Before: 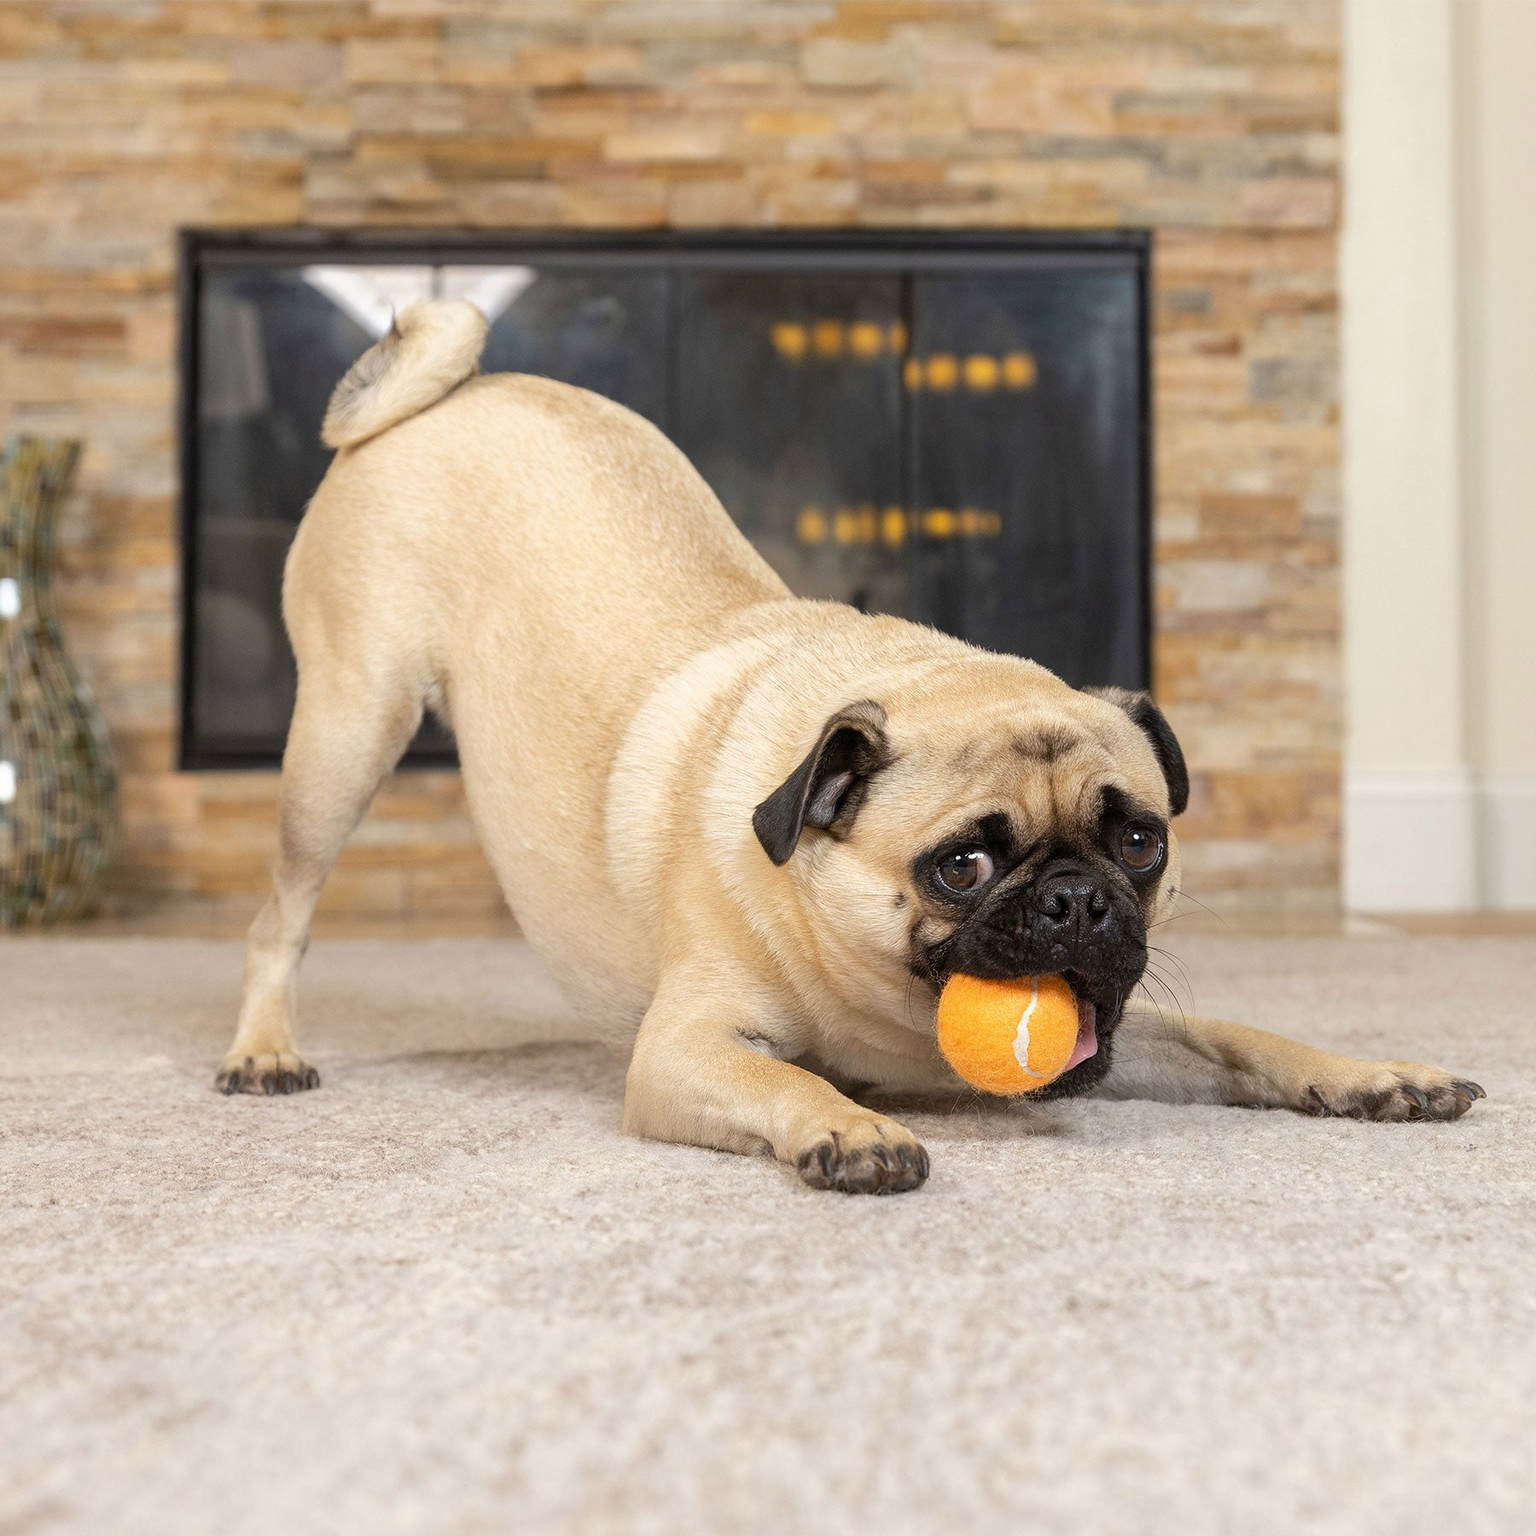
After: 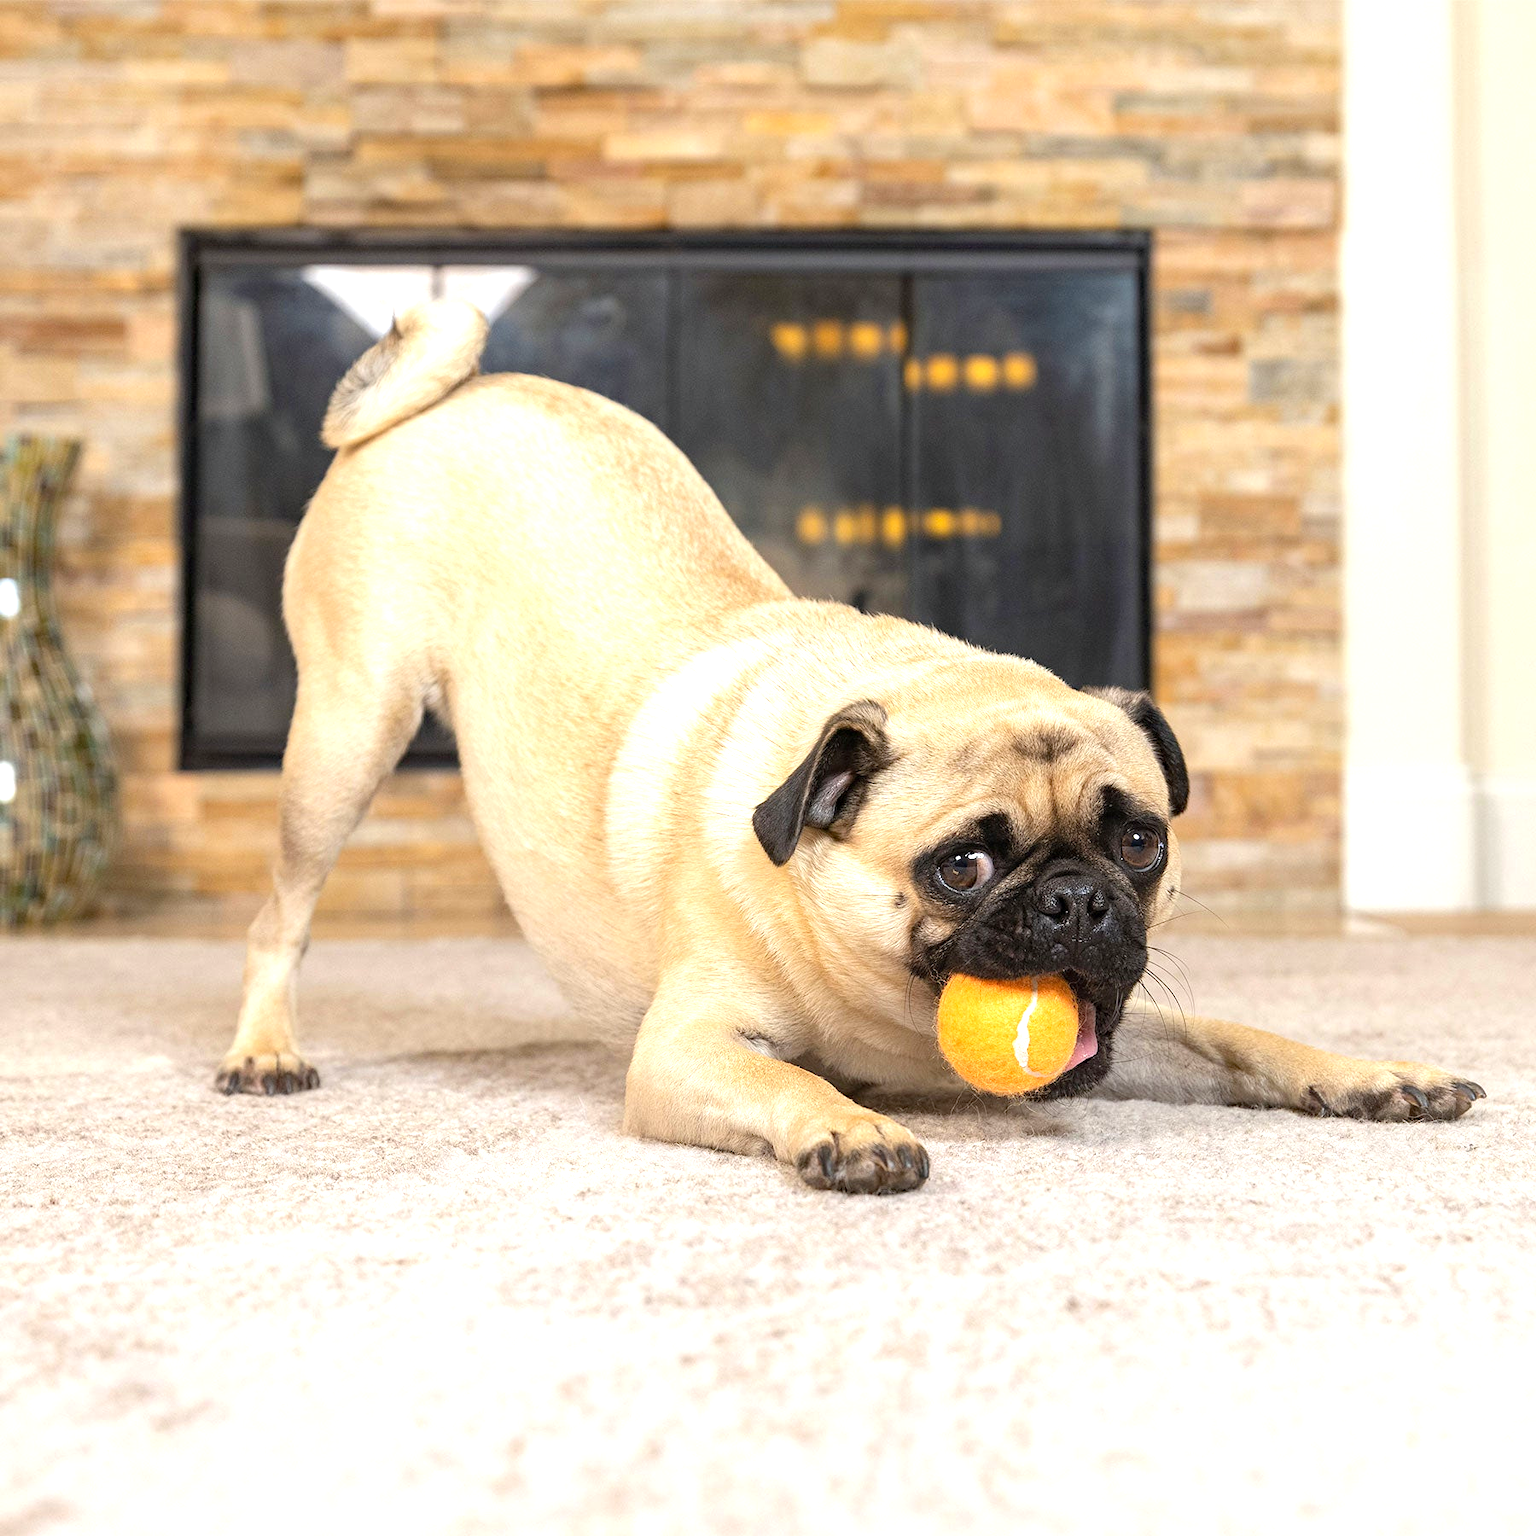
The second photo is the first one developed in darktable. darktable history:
haze removal: compatibility mode true, adaptive false
exposure: black level correction 0, exposure 0.7 EV, compensate exposure bias true, compensate highlight preservation false
